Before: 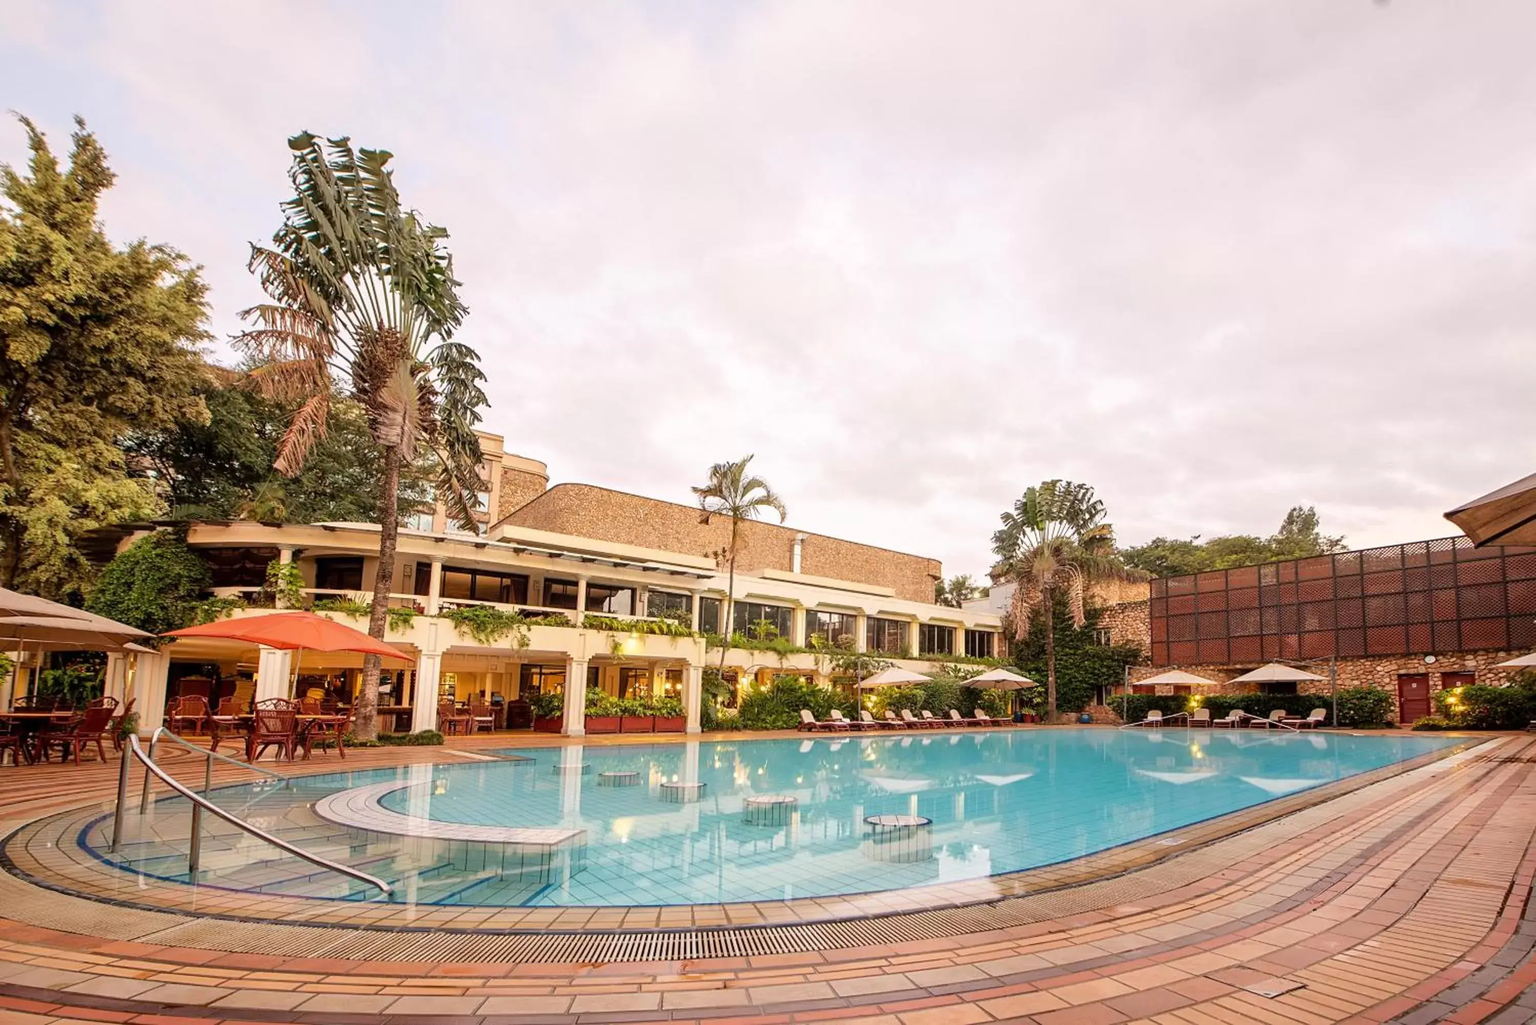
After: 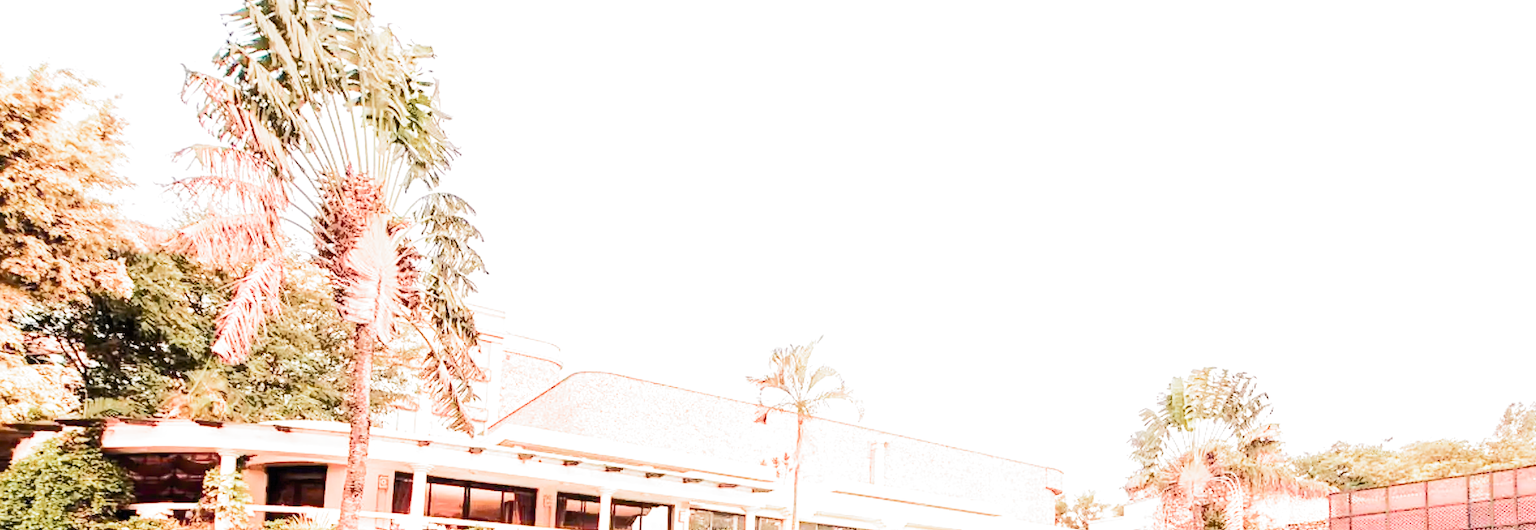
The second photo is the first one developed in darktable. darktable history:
color zones: curves: ch1 [(0.263, 0.53) (0.376, 0.287) (0.487, 0.512) (0.748, 0.547) (1, 0.513)]; ch2 [(0.262, 0.45) (0.751, 0.477)]
crop: left 6.983%, top 18.756%, right 14.501%, bottom 40.587%
tone curve: curves: ch0 [(0, 0) (0.003, 0.003) (0.011, 0.011) (0.025, 0.024) (0.044, 0.043) (0.069, 0.067) (0.1, 0.096) (0.136, 0.131) (0.177, 0.171) (0.224, 0.216) (0.277, 0.267) (0.335, 0.323) (0.399, 0.384) (0.468, 0.451) (0.543, 0.678) (0.623, 0.734) (0.709, 0.795) (0.801, 0.859) (0.898, 0.928) (1, 1)], color space Lab, independent channels, preserve colors none
exposure: black level correction 0.001, exposure 2.567 EV, compensate highlight preservation false
filmic rgb: black relative exposure -7.97 EV, white relative exposure 4 EV, hardness 4.14, color science v5 (2021), contrast in shadows safe, contrast in highlights safe
